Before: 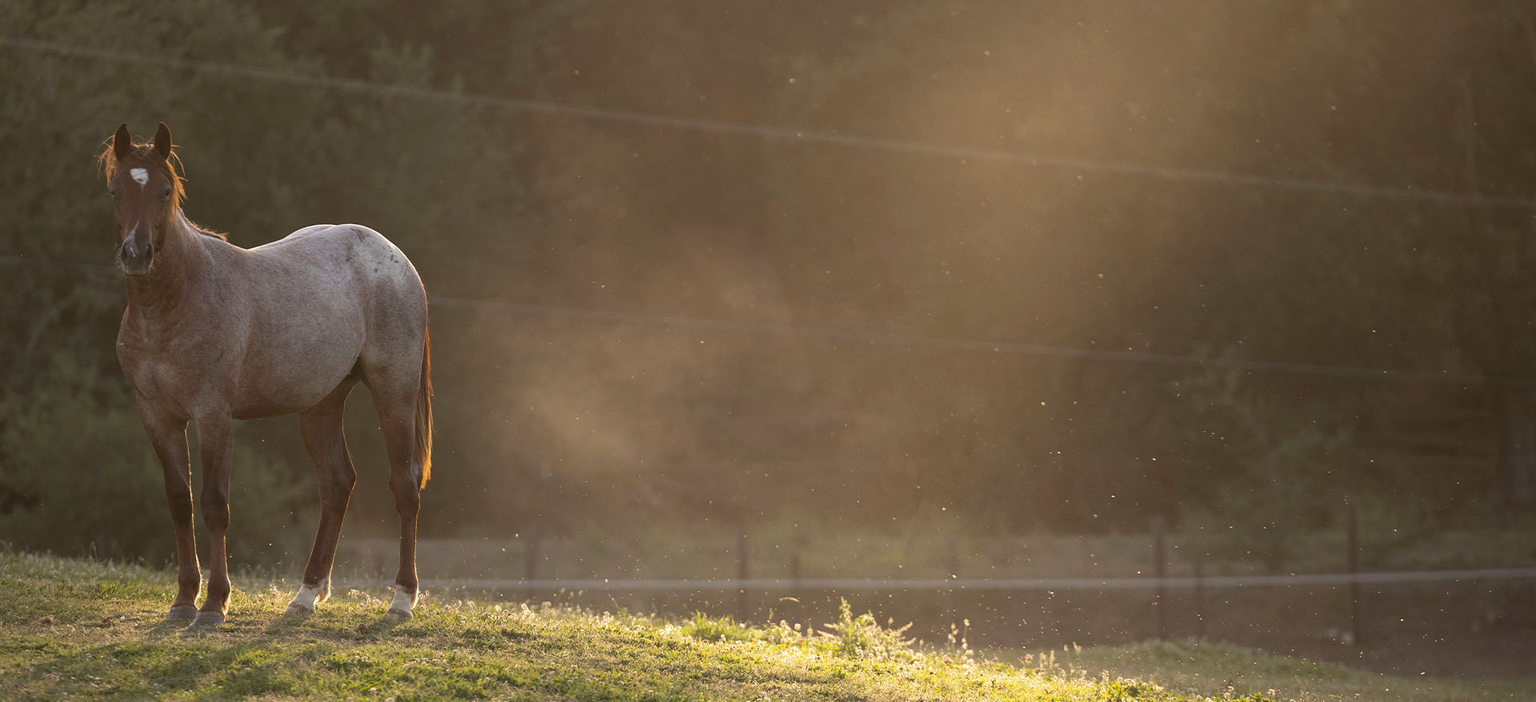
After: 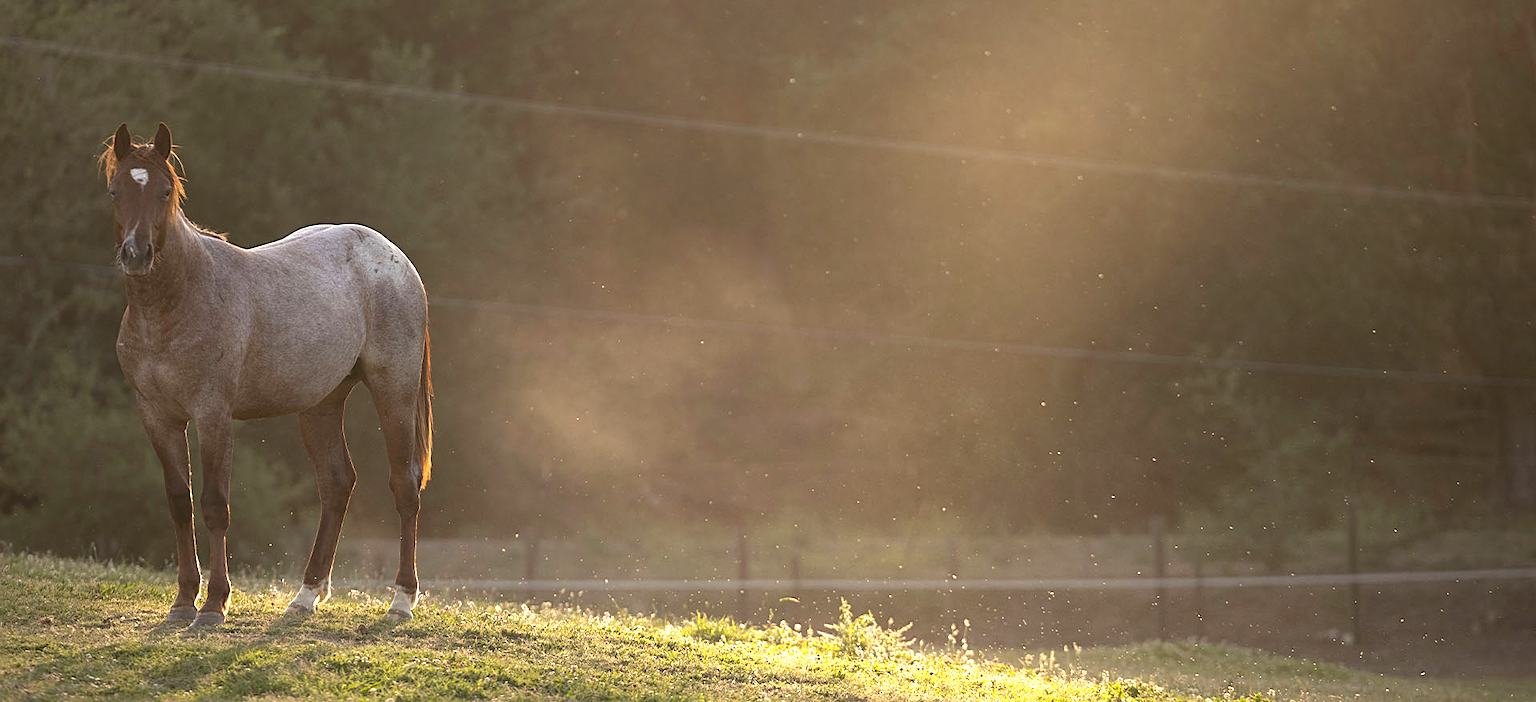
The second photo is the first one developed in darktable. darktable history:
sharpen: radius 2.141, amount 0.387, threshold 0.243
exposure: black level correction 0, exposure 0.498 EV, compensate exposure bias true, compensate highlight preservation false
